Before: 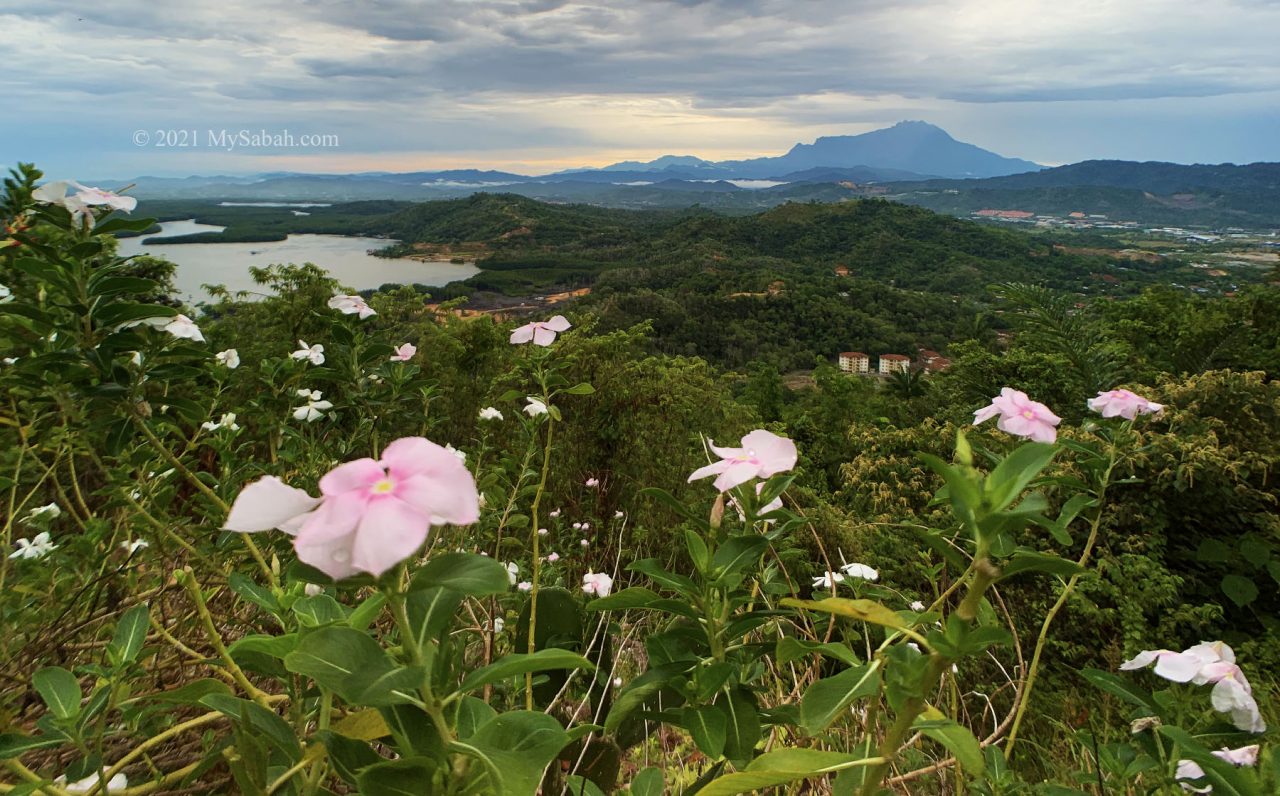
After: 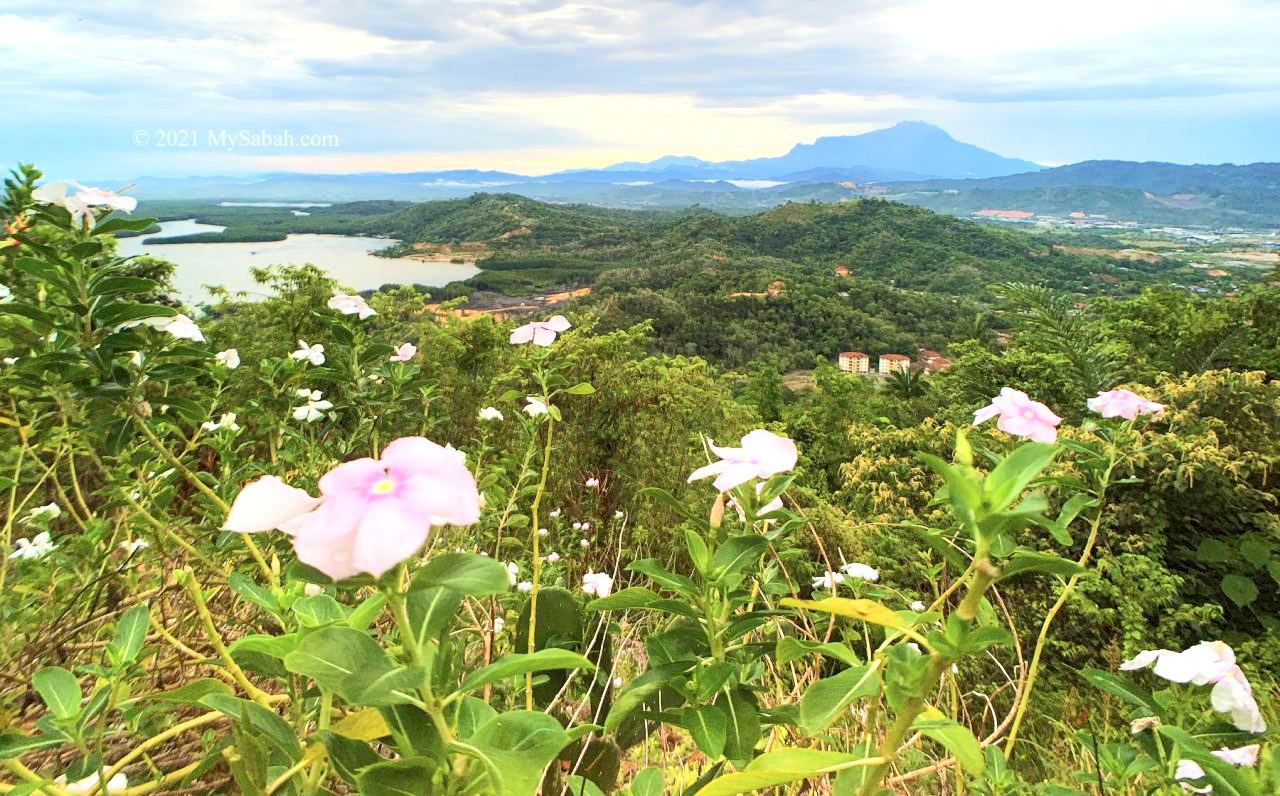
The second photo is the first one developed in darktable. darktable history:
tone equalizer: -8 EV 1.97 EV, -7 EV 1.98 EV, -6 EV 2 EV, -5 EV 1.99 EV, -4 EV 1.97 EV, -3 EV 1.5 EV, -2 EV 0.996 EV, -1 EV 0.498 EV, edges refinement/feathering 500, mask exposure compensation -1.57 EV, preserve details no
